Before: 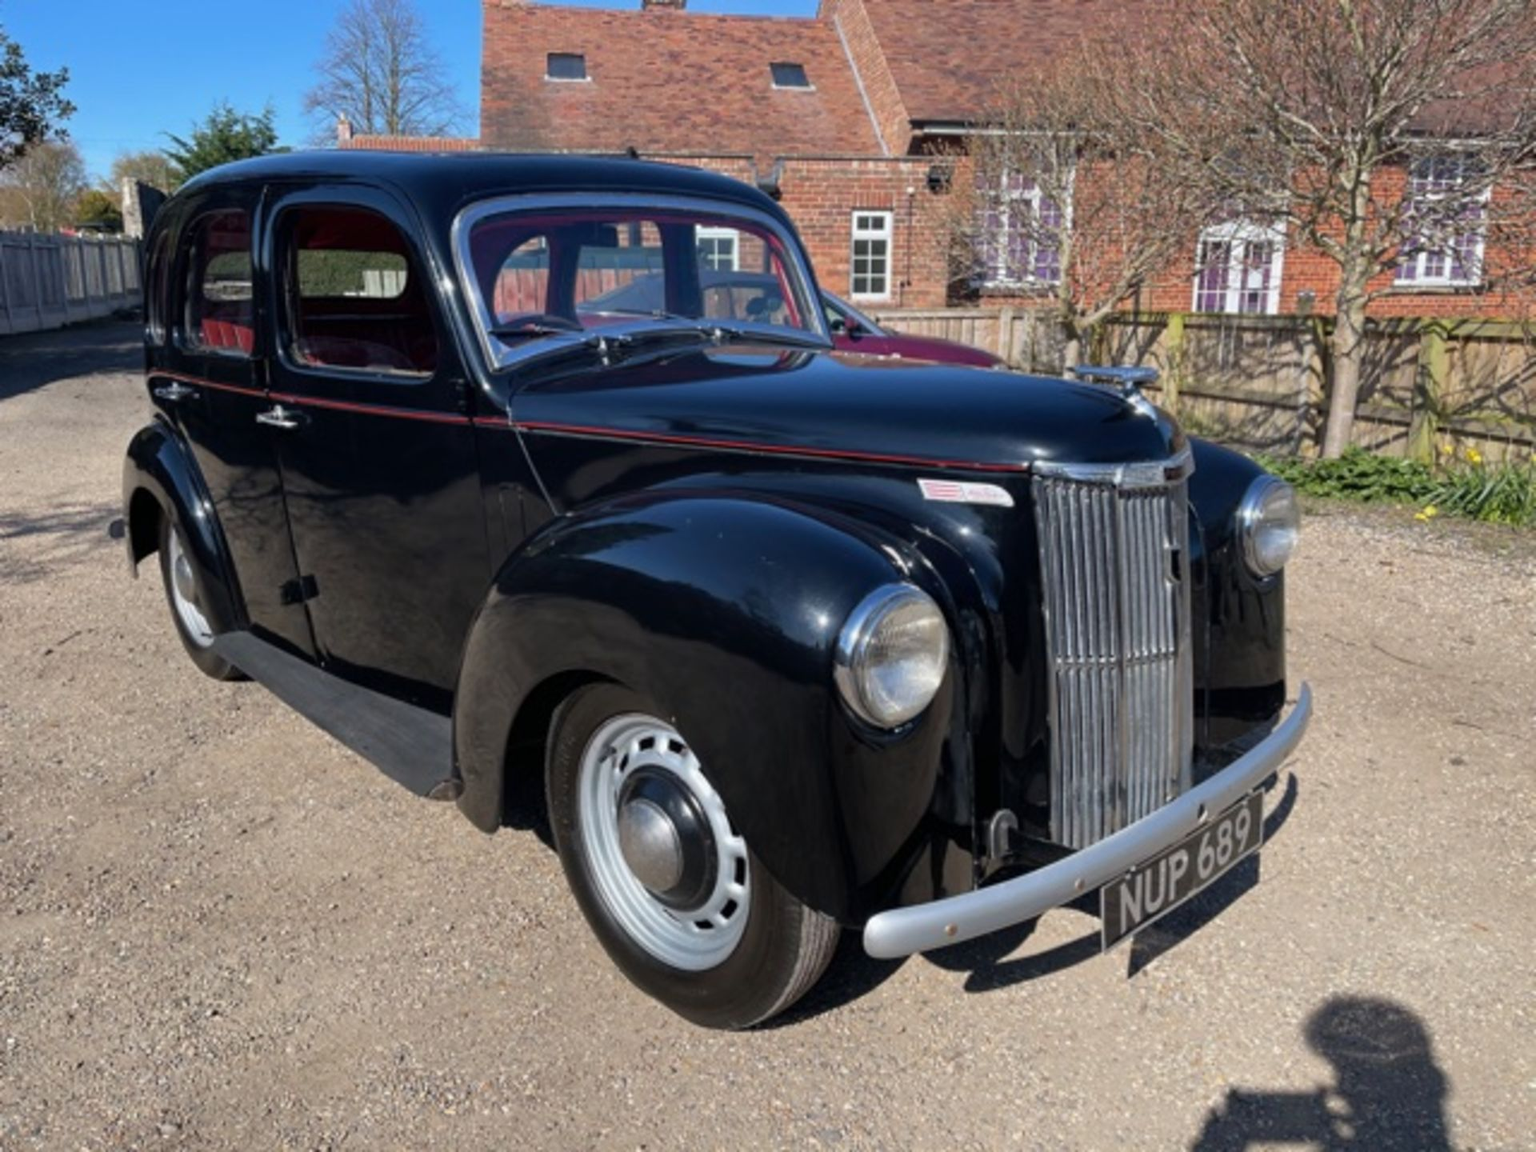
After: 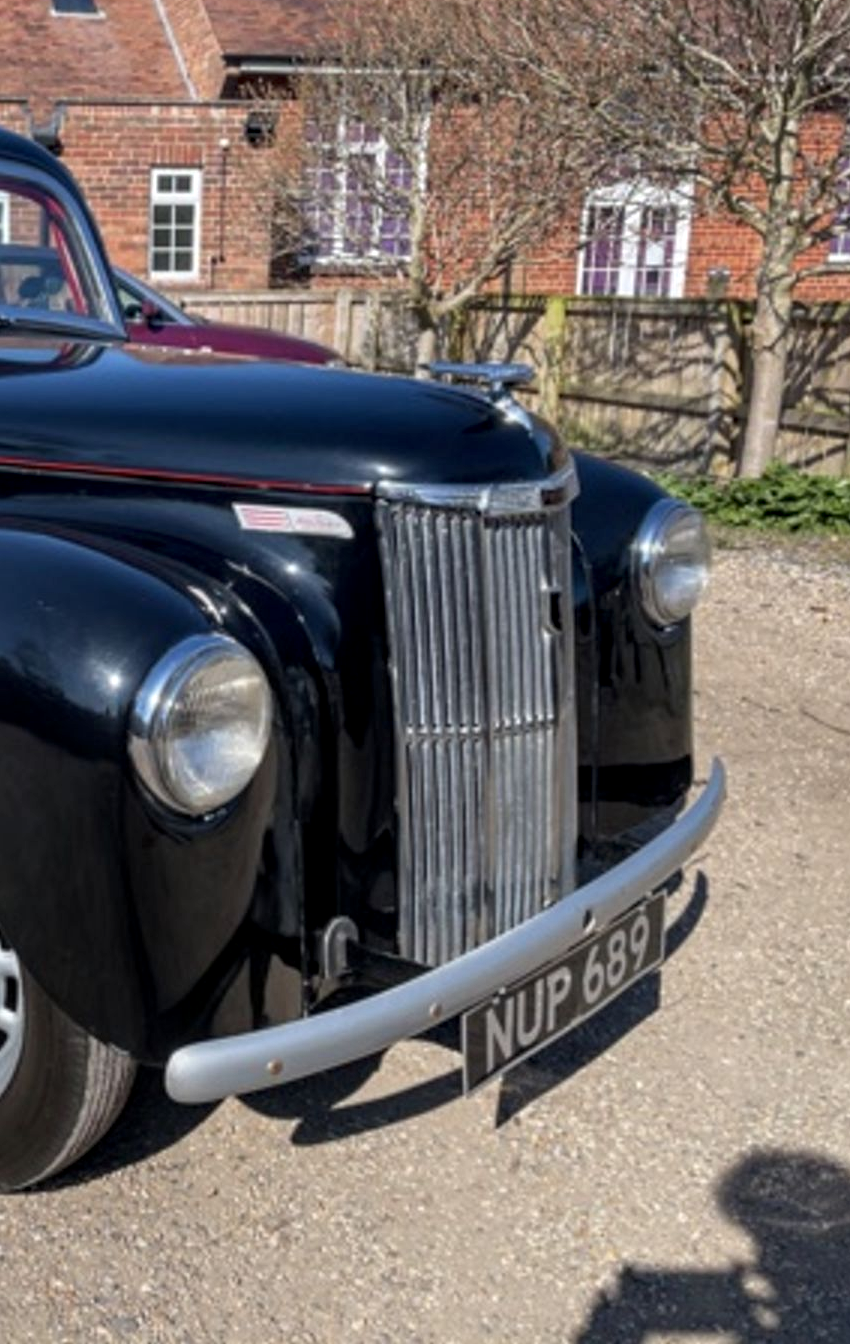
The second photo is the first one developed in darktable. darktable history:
crop: left 47.628%, top 6.643%, right 7.874%
local contrast: detail 130%
